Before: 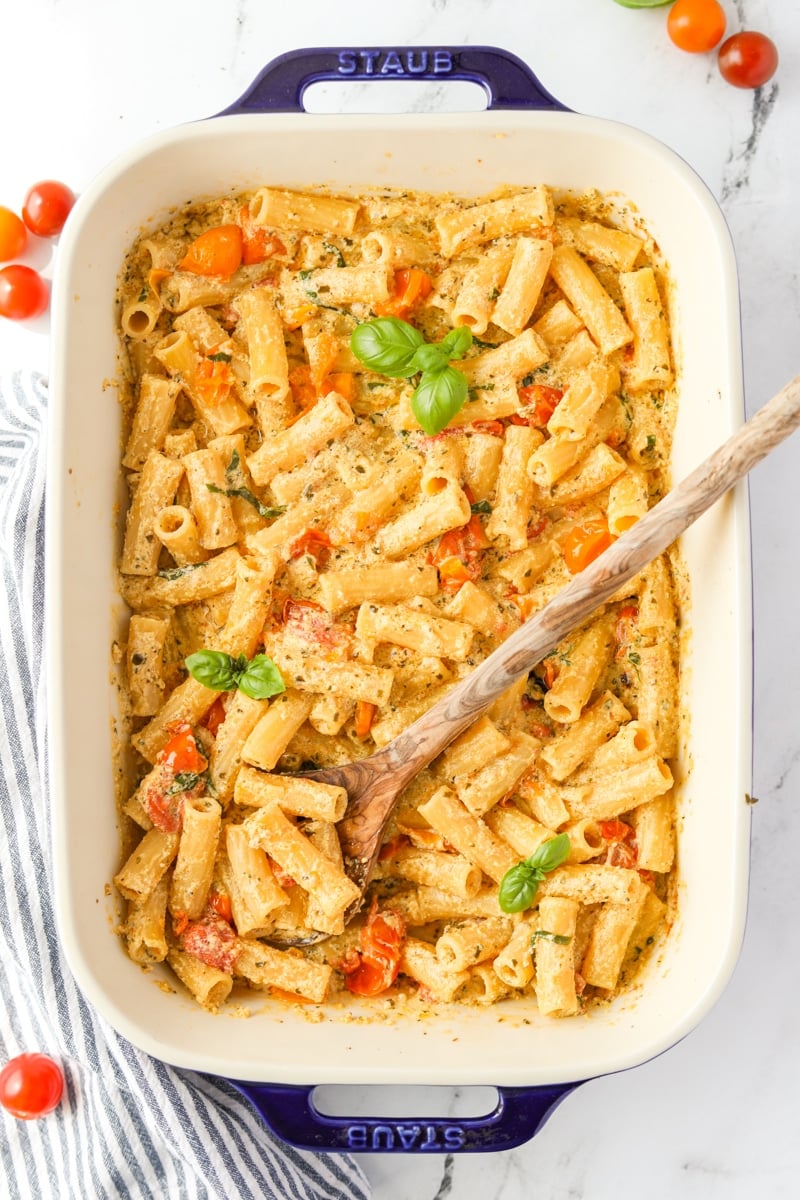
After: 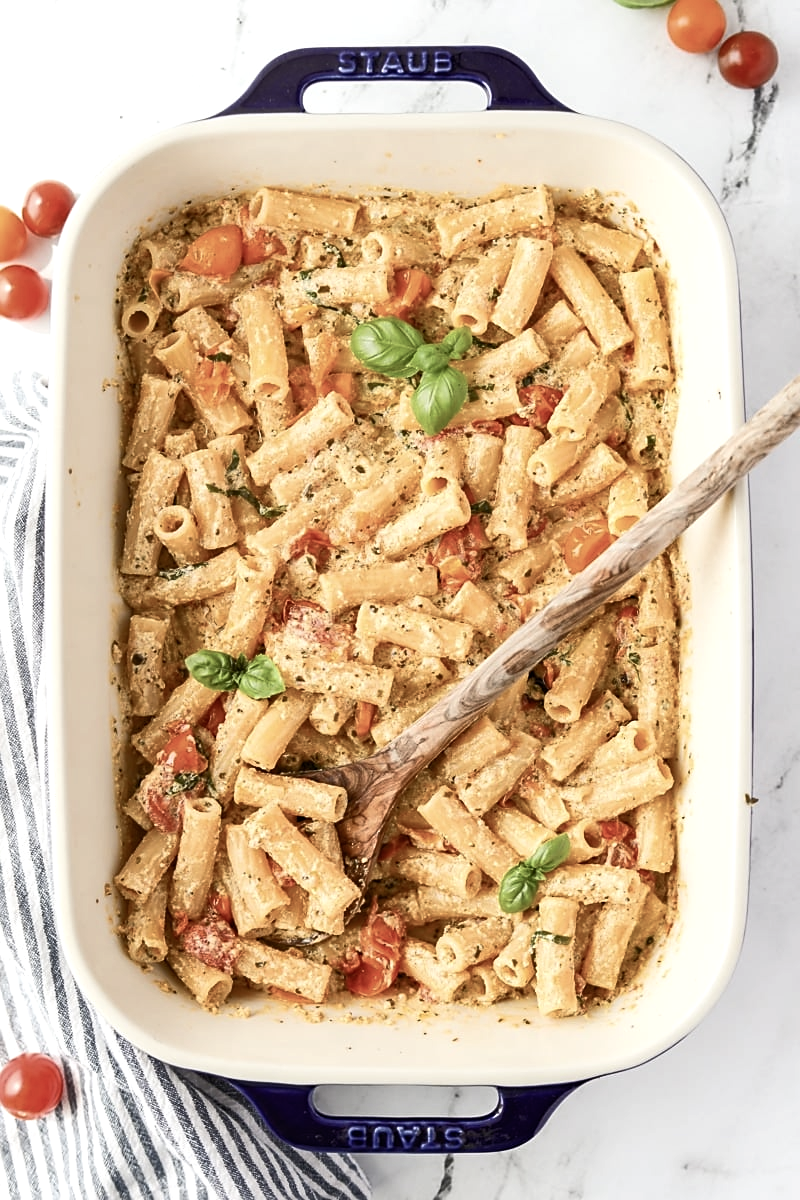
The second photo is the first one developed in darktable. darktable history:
sharpen: radius 1.864, amount 0.398, threshold 1.271
color balance rgb: perceptual saturation grading › highlights -31.88%, perceptual saturation grading › mid-tones 5.8%, perceptual saturation grading › shadows 18.12%, perceptual brilliance grading › highlights 3.62%, perceptual brilliance grading › mid-tones -18.12%, perceptual brilliance grading › shadows -41.3%
